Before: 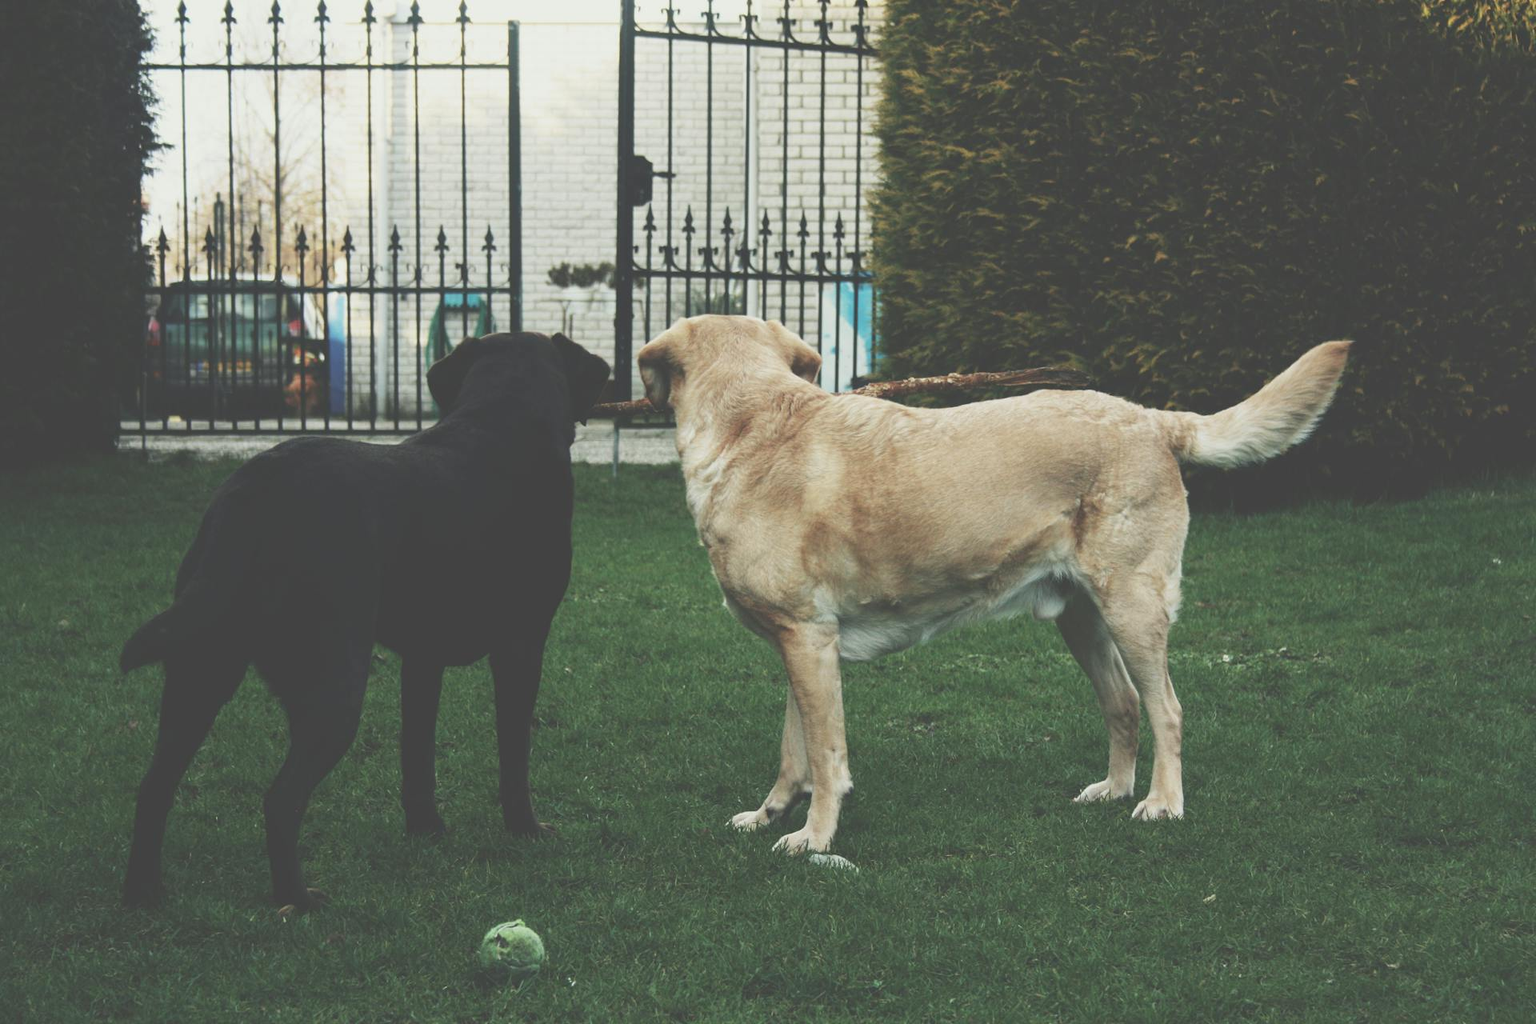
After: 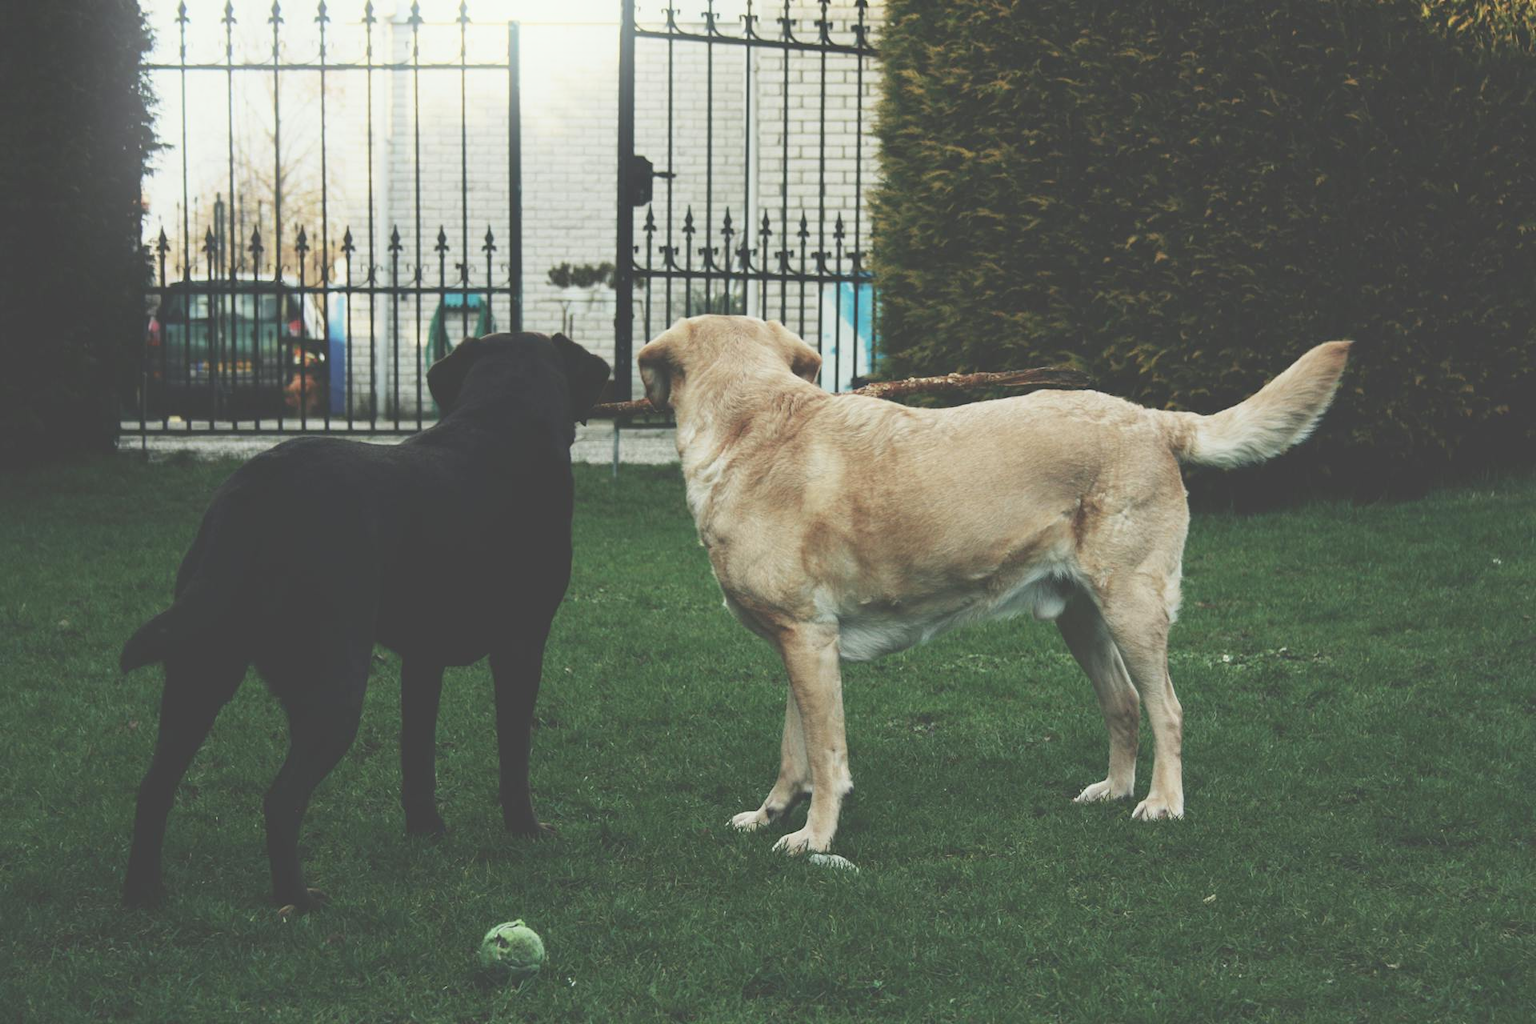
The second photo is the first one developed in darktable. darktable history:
color correction: highlights a* -0.182, highlights b* -0.124
bloom: size 15%, threshold 97%, strength 7%
